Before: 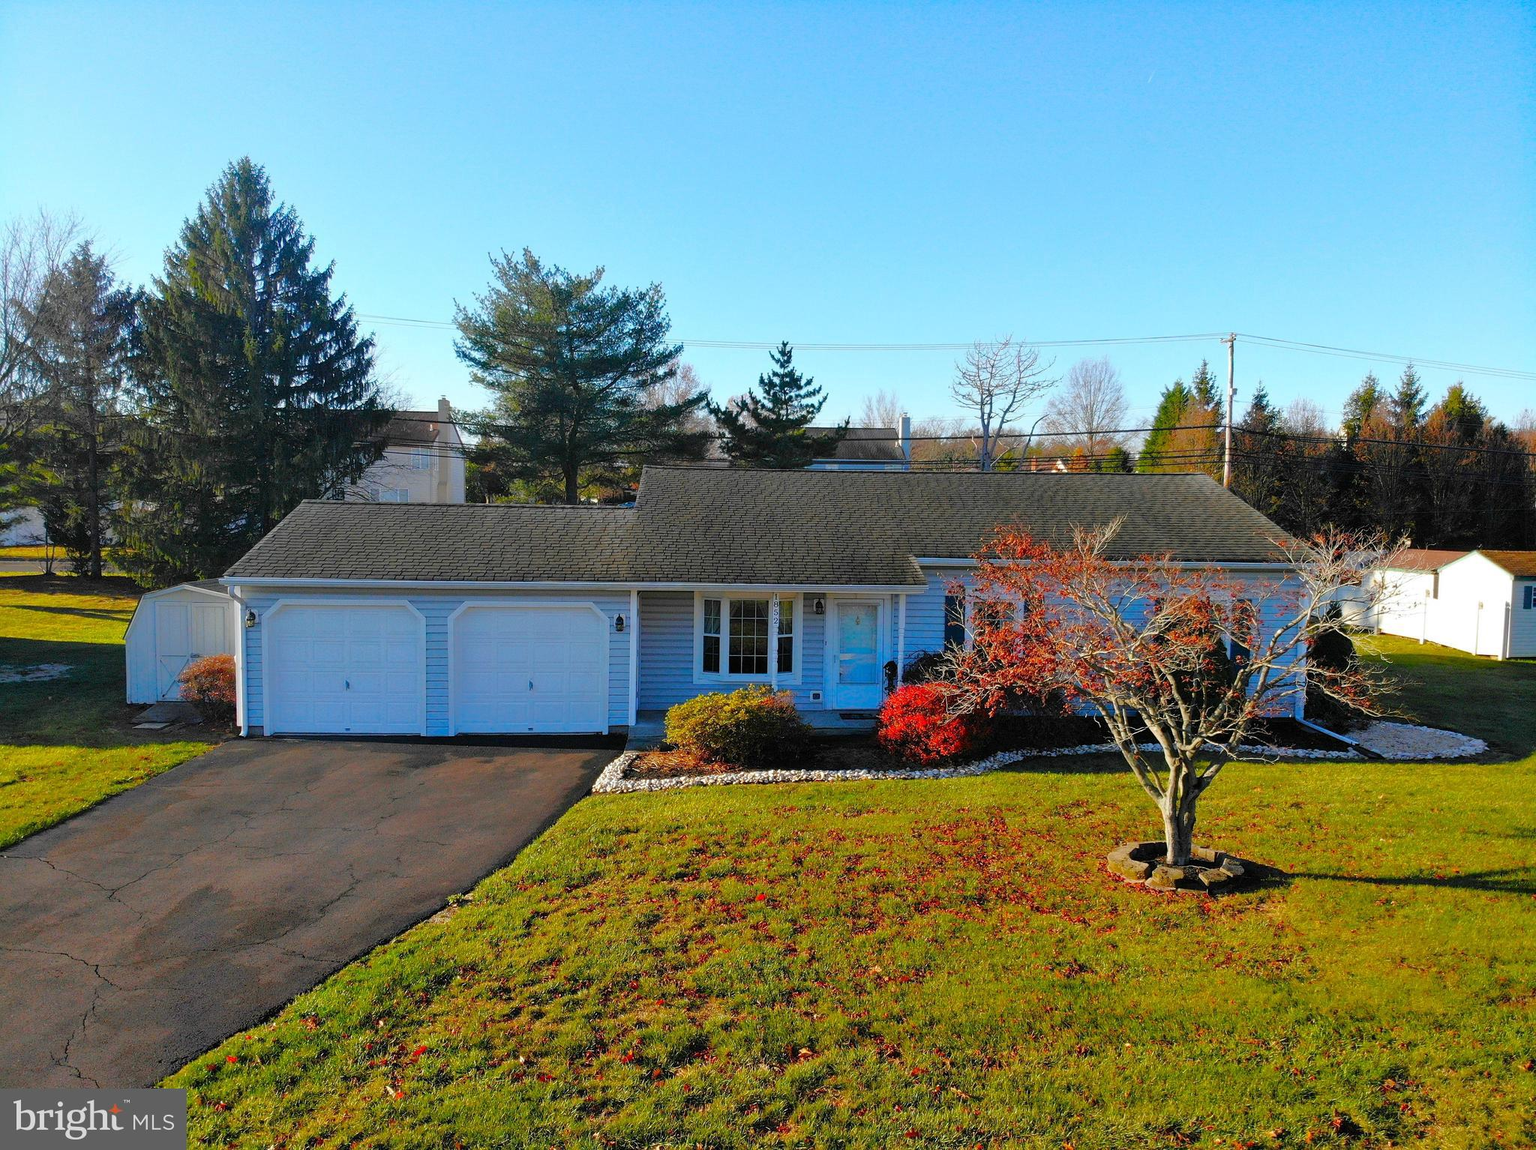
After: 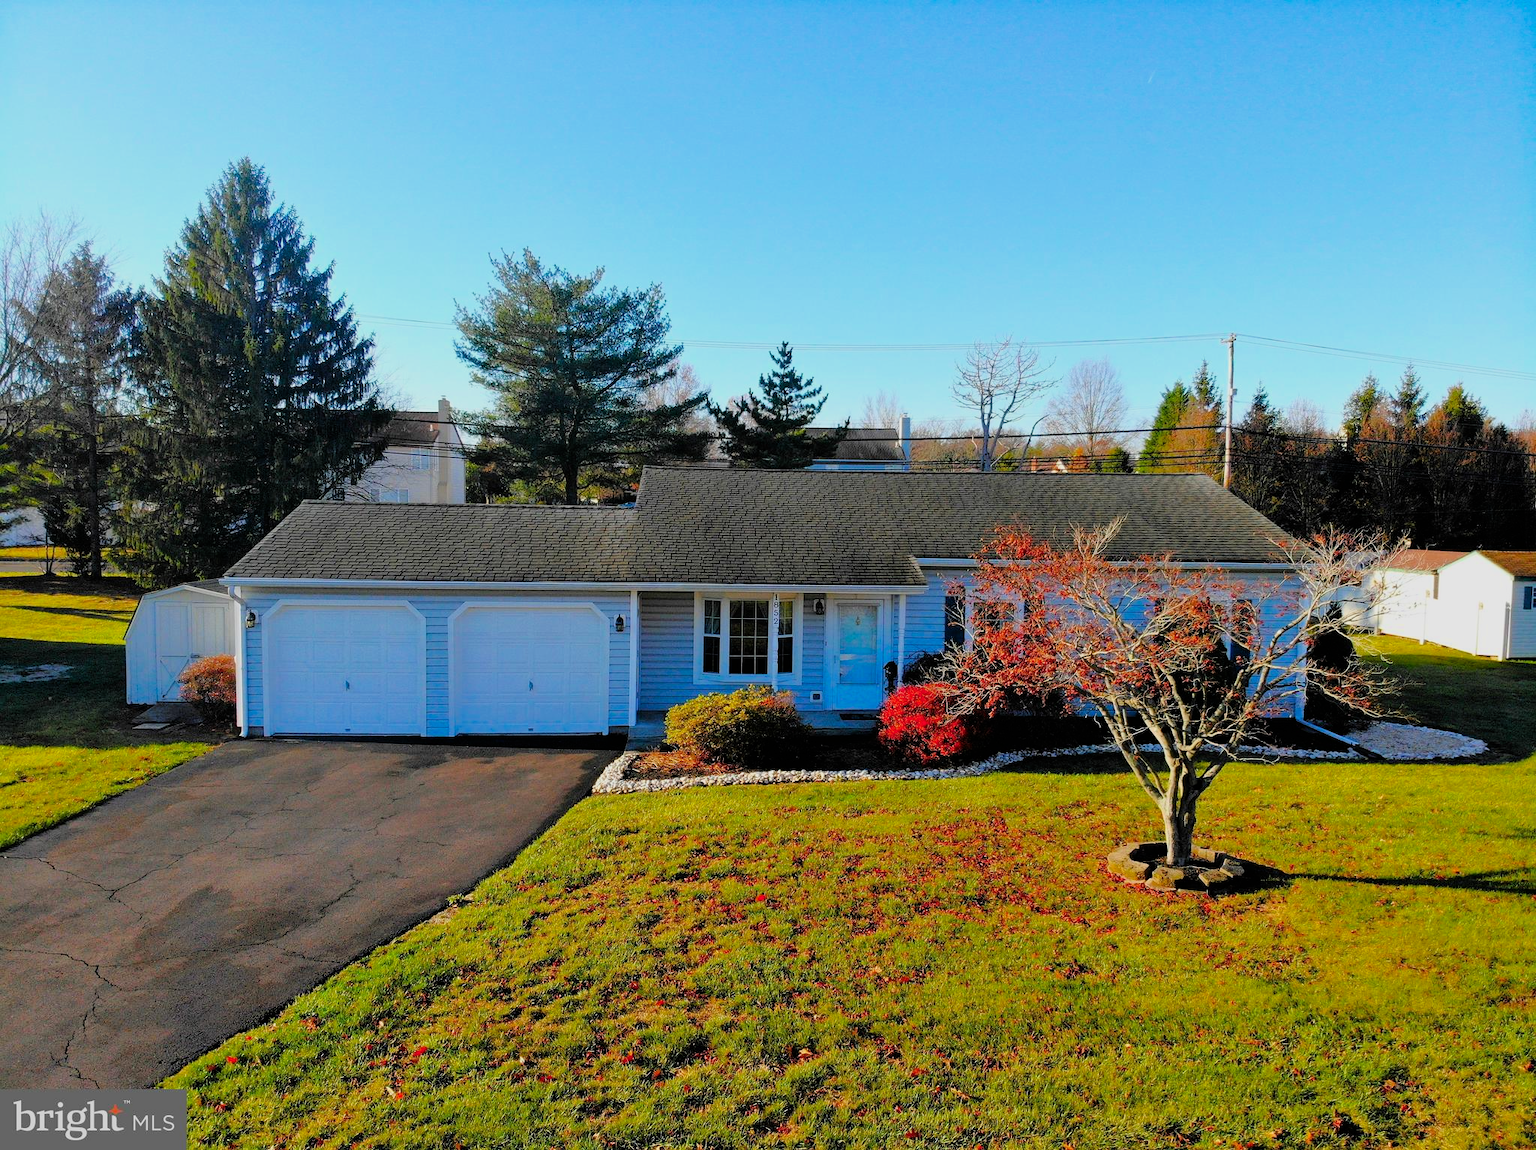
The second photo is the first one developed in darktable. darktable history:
filmic rgb: black relative exposure -7.65 EV, white relative exposure 4.56 EV, hardness 3.61, color science v6 (2022)
color balance: contrast 10%
exposure: exposure 0.2 EV, compensate highlight preservation false
